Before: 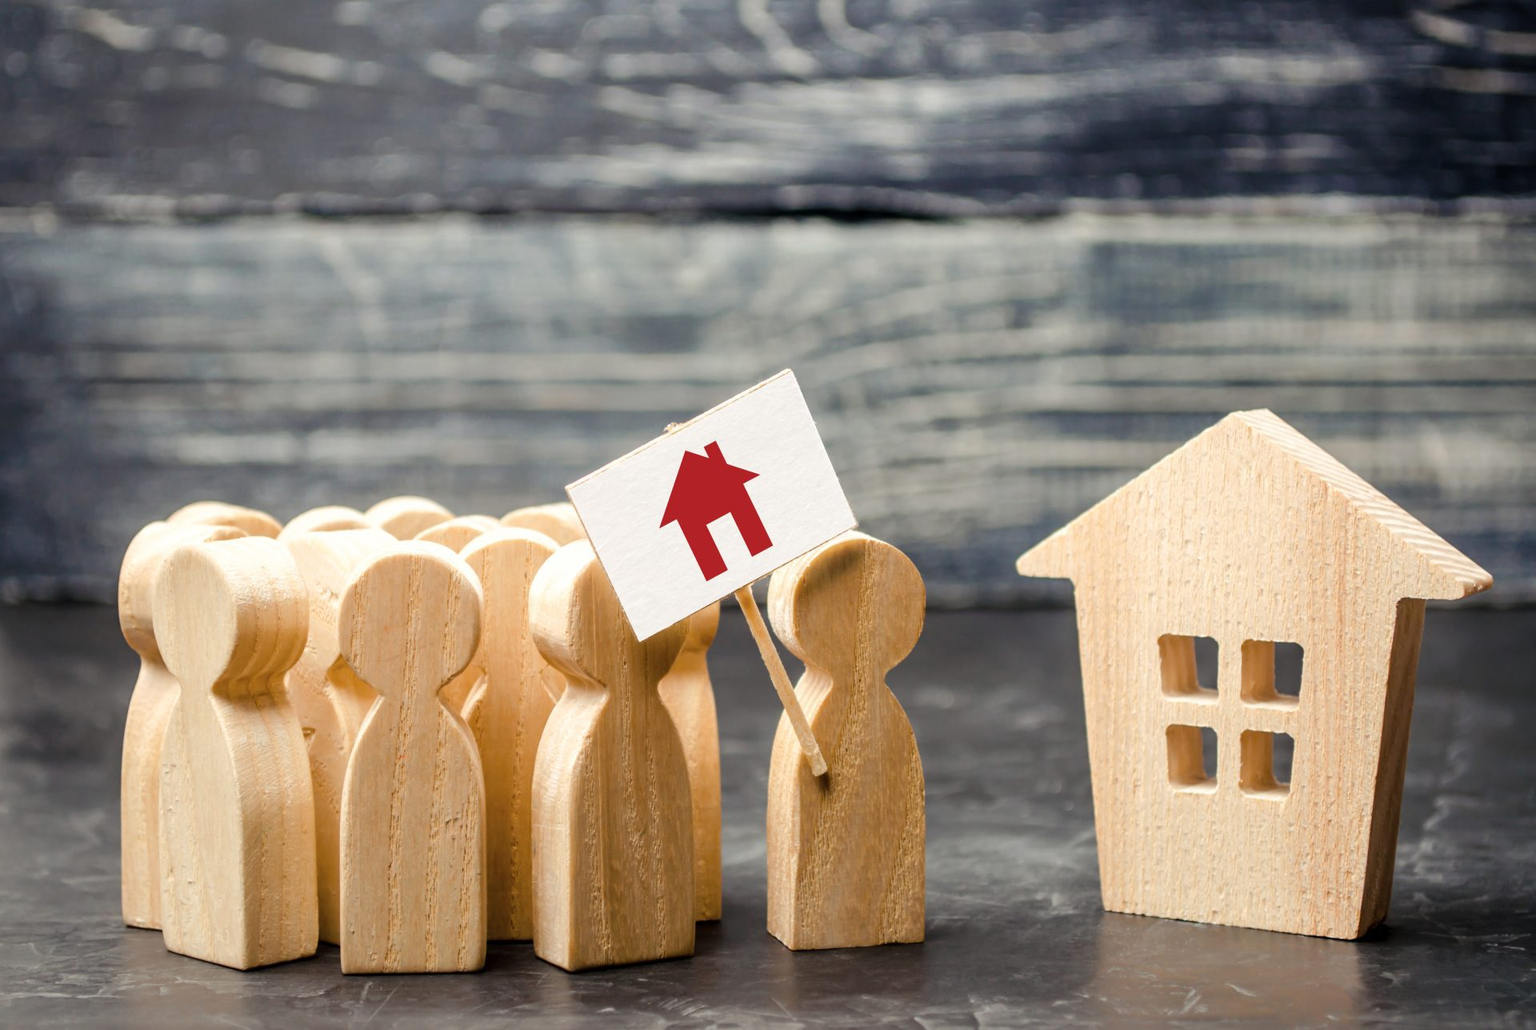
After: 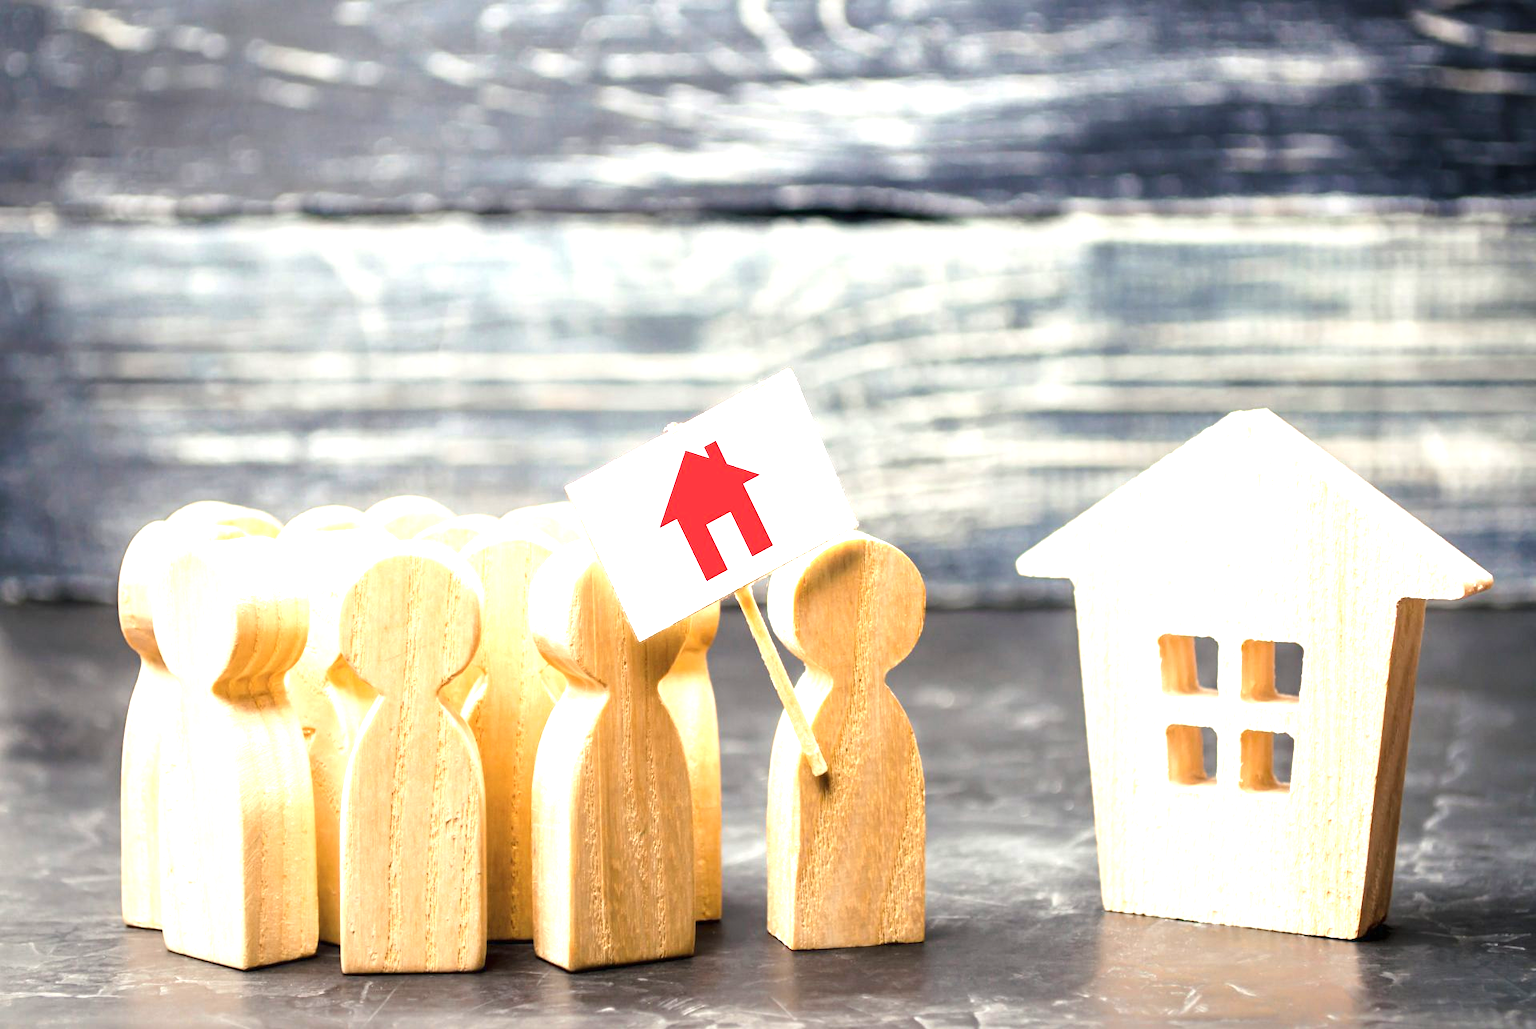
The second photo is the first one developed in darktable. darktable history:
exposure: black level correction 0, exposure 1.374 EV, compensate exposure bias true, compensate highlight preservation false
